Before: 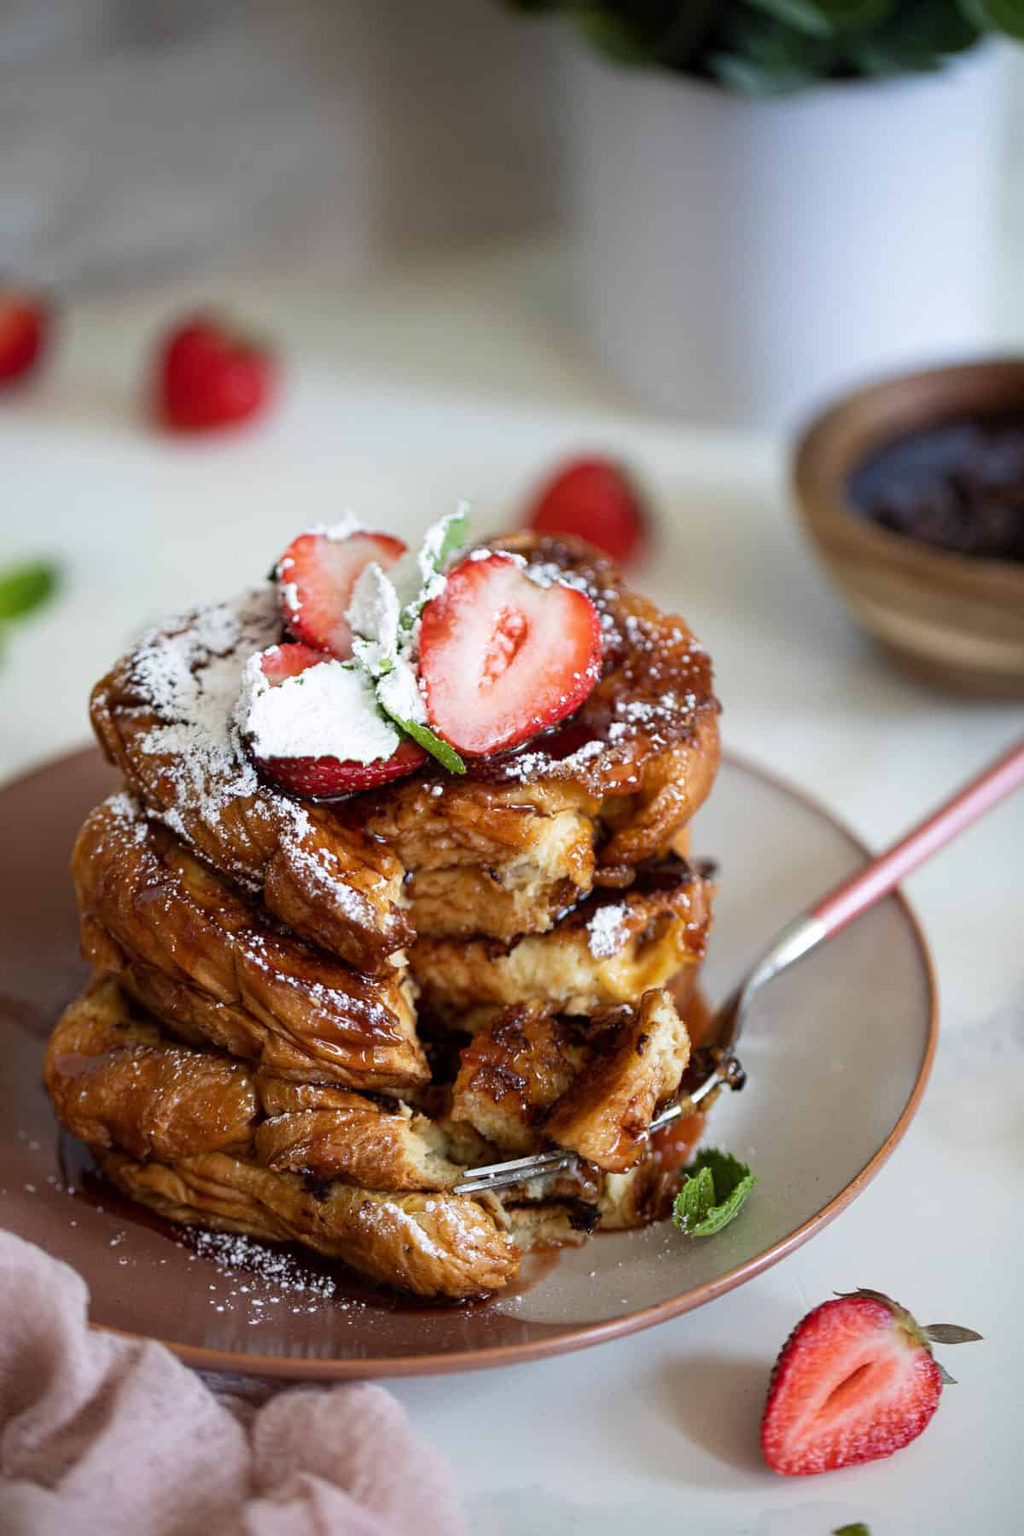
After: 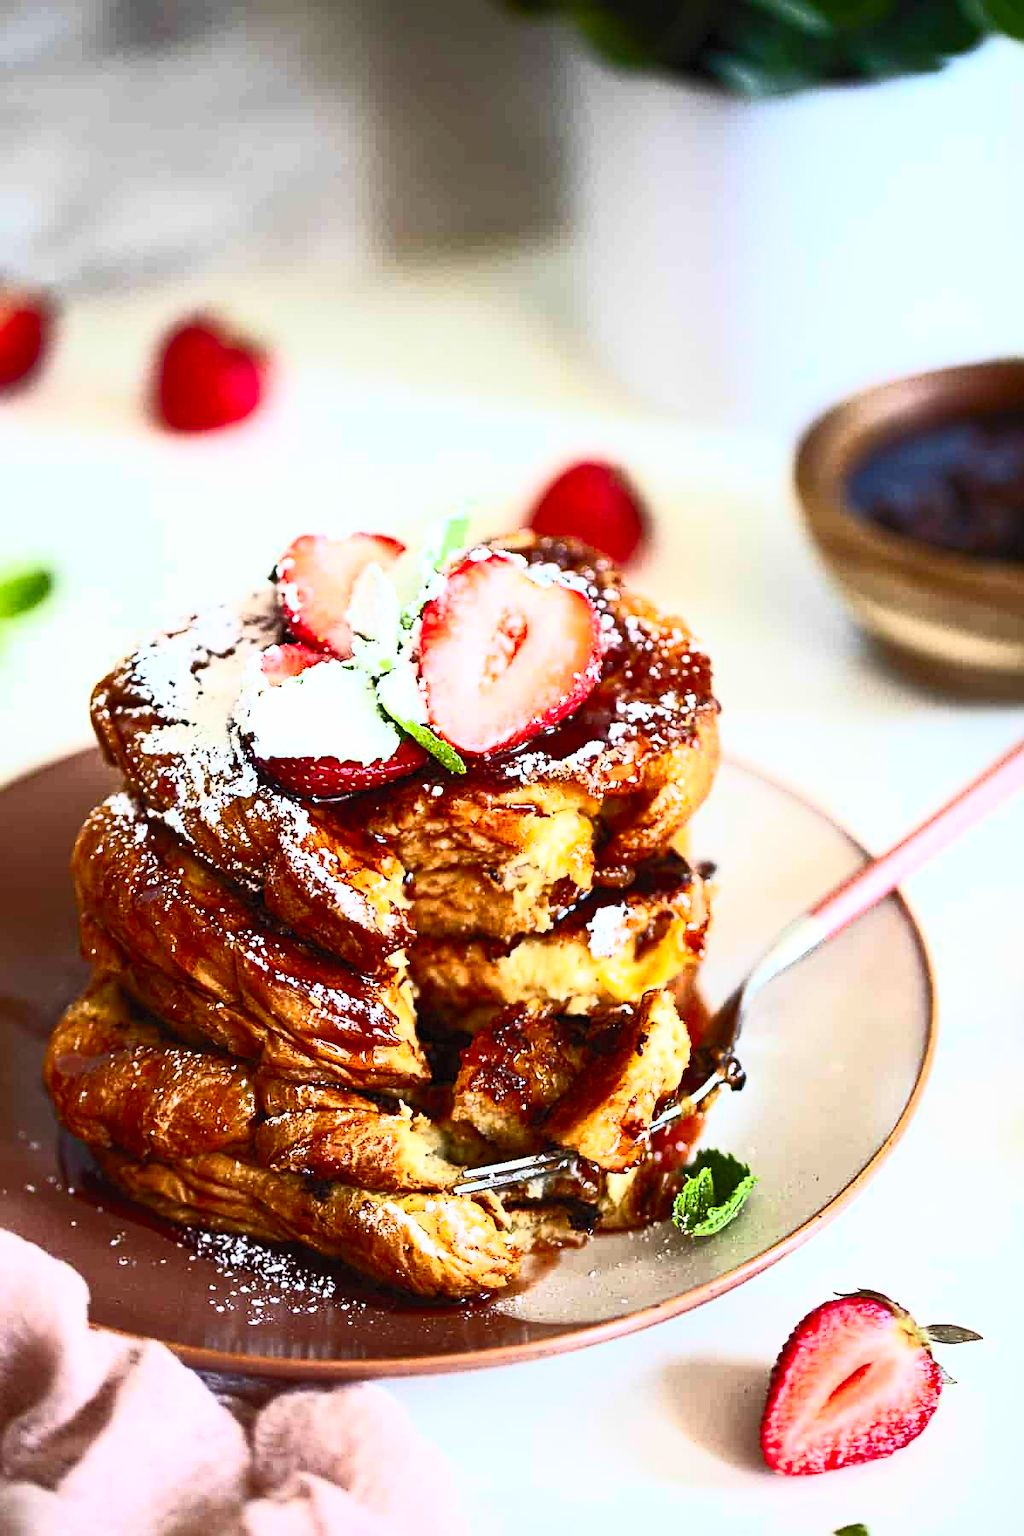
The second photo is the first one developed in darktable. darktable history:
sharpen: on, module defaults
contrast brightness saturation: contrast 0.819, brightness 0.588, saturation 0.599
